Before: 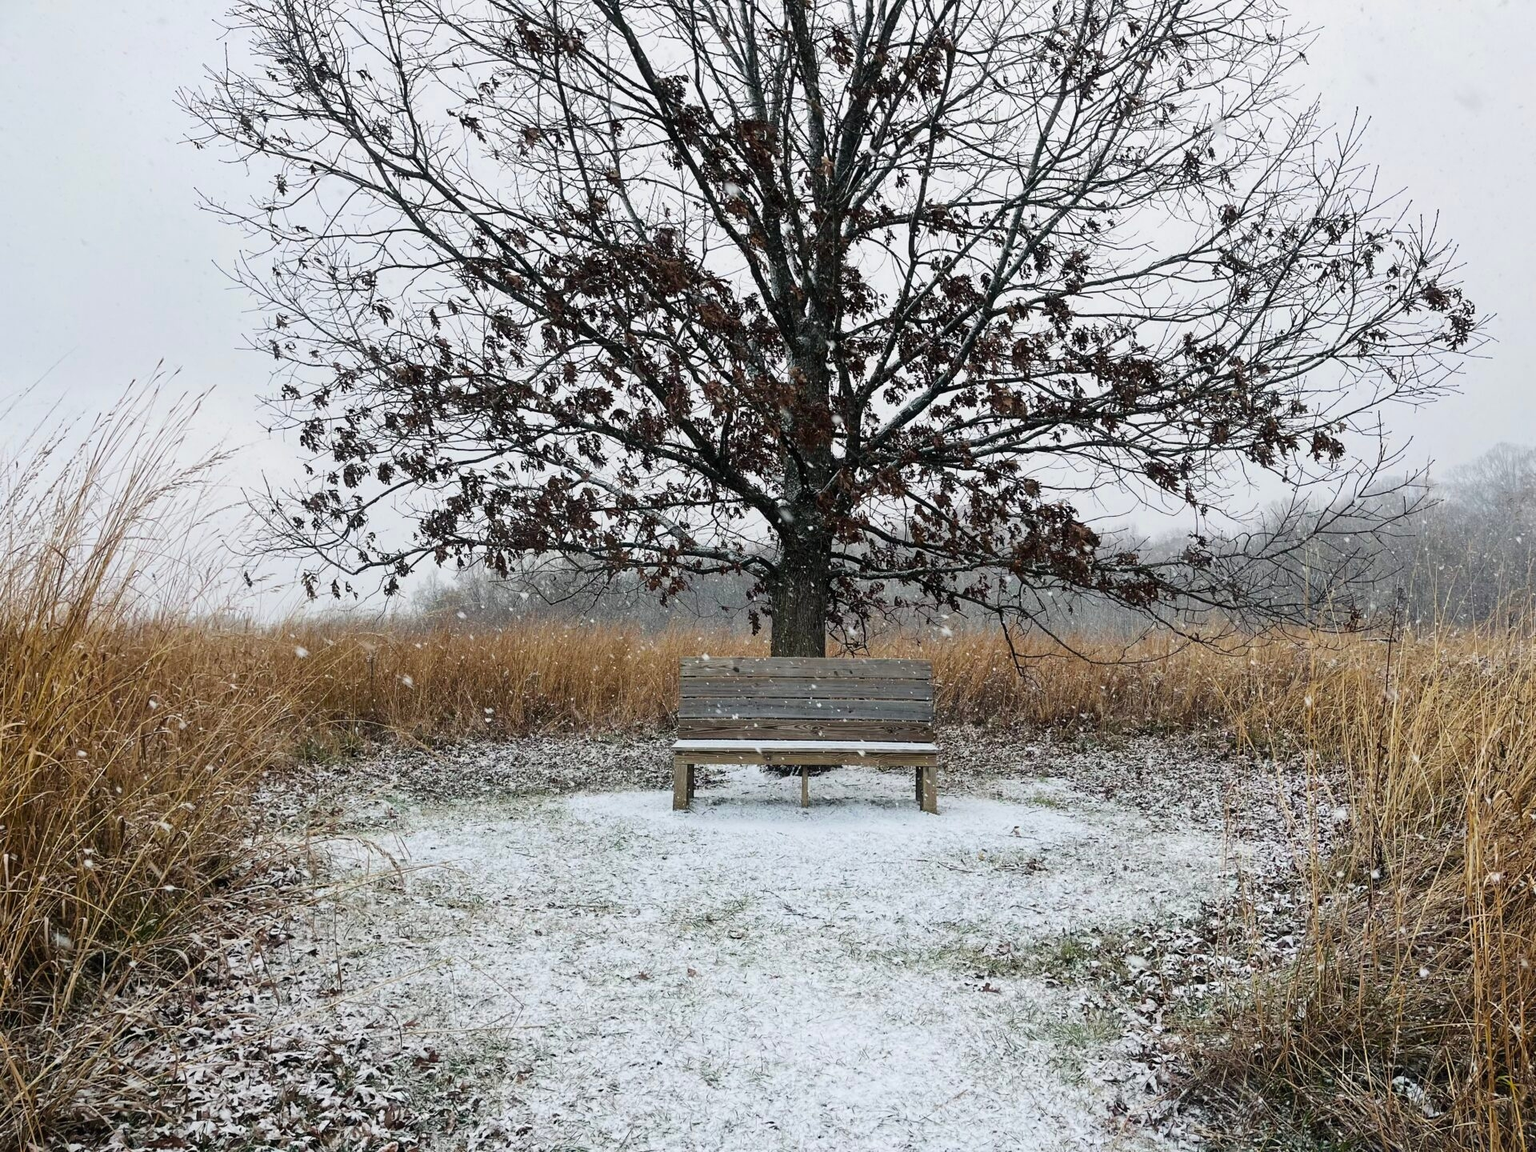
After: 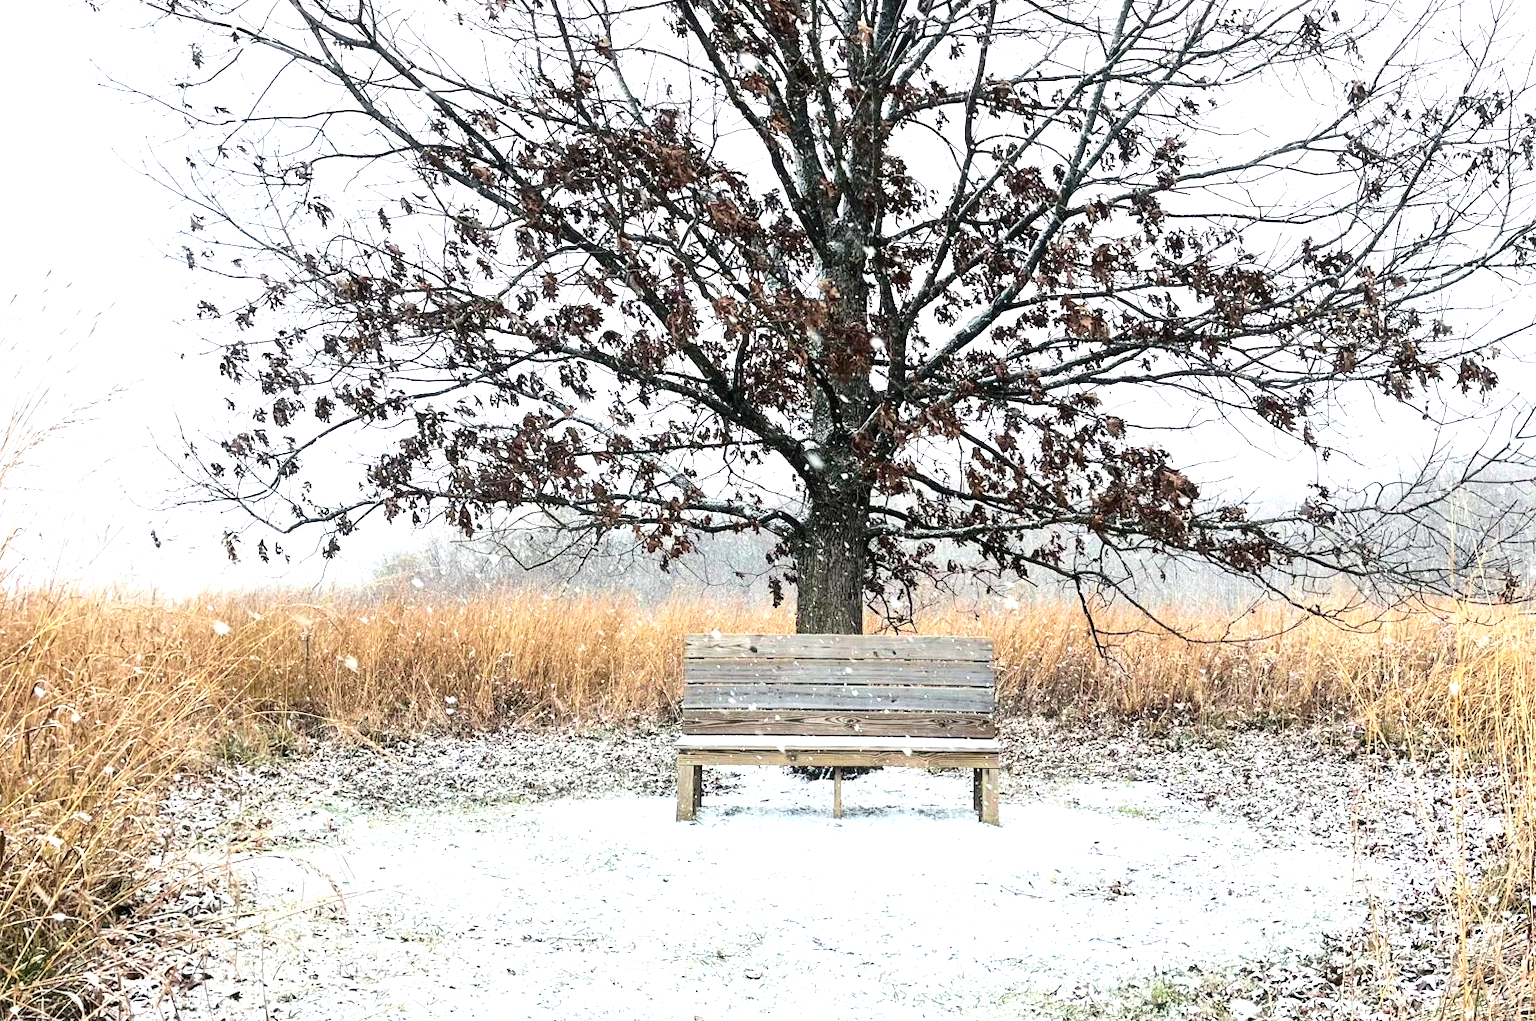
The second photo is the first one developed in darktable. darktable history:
exposure: exposure 1.478 EV, compensate highlight preservation false
crop: left 7.909%, top 12.149%, right 10.394%, bottom 15.404%
tone curve: curves: ch0 [(0, 0) (0.004, 0.001) (0.133, 0.112) (0.325, 0.362) (0.832, 0.893) (1, 1)], color space Lab, independent channels
